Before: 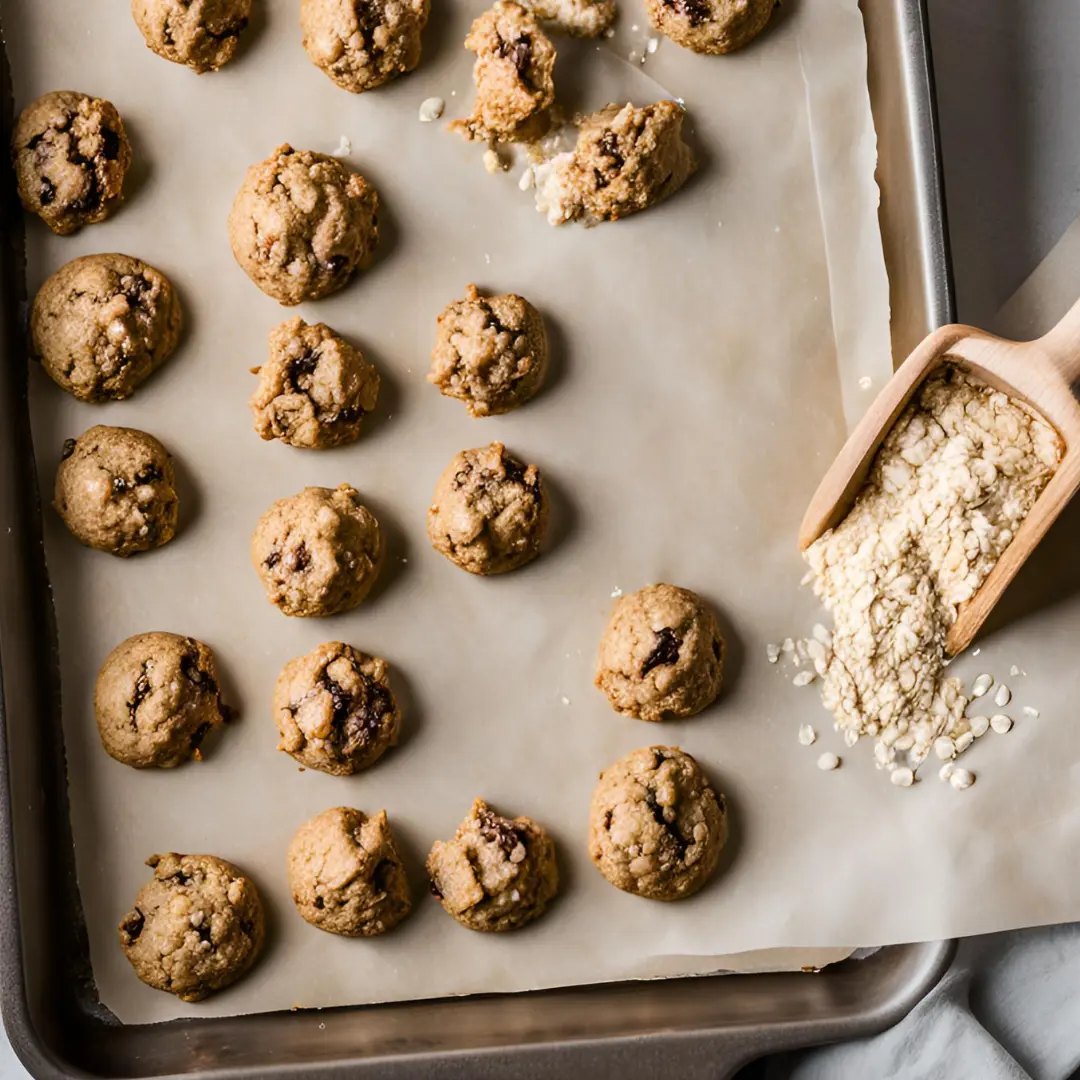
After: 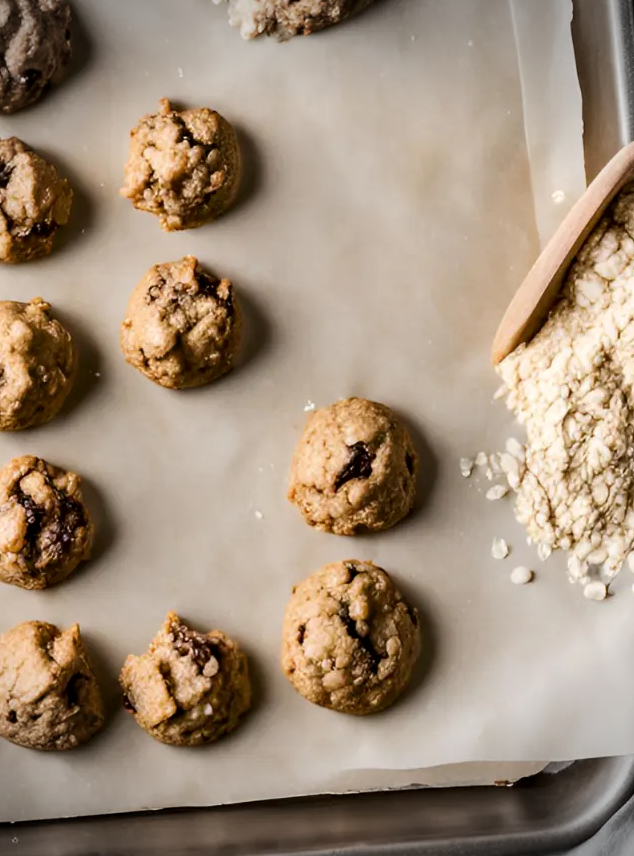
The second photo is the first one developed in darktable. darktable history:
crop and rotate: left 28.466%, top 17.401%, right 12.785%, bottom 3.328%
contrast equalizer: octaves 7, y [[0.514, 0.573, 0.581, 0.508, 0.5, 0.5], [0.5 ×6], [0.5 ×6], [0 ×6], [0 ×6]], mix 0.353
vignetting: fall-off start 88.65%, fall-off radius 44.45%, width/height ratio 1.153
